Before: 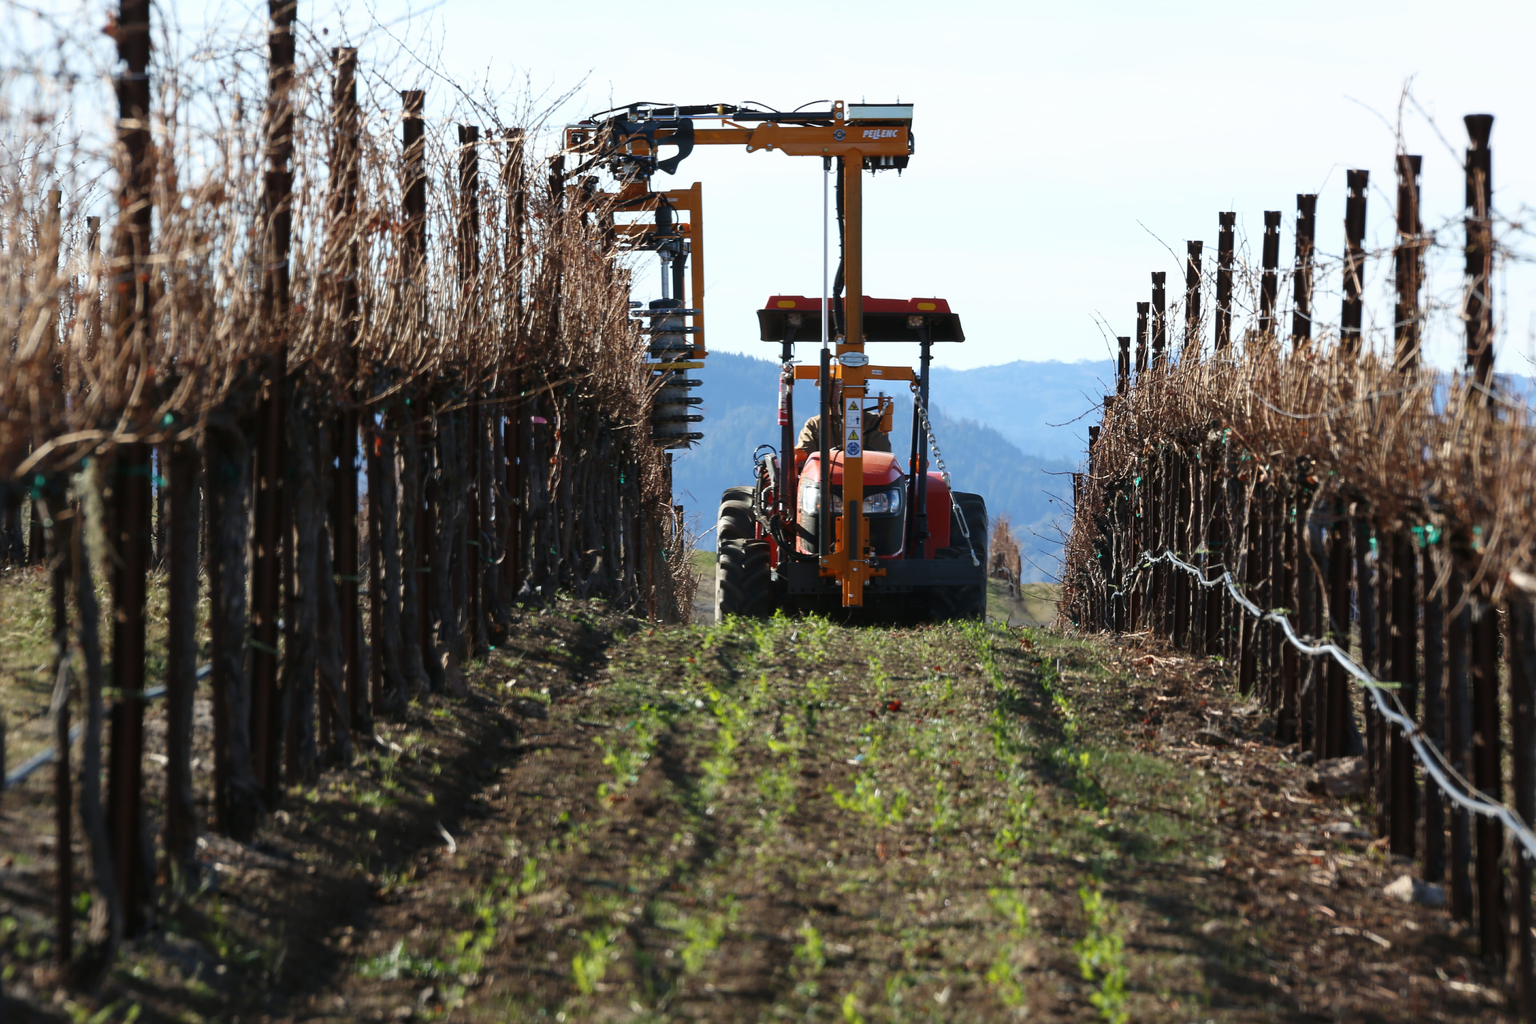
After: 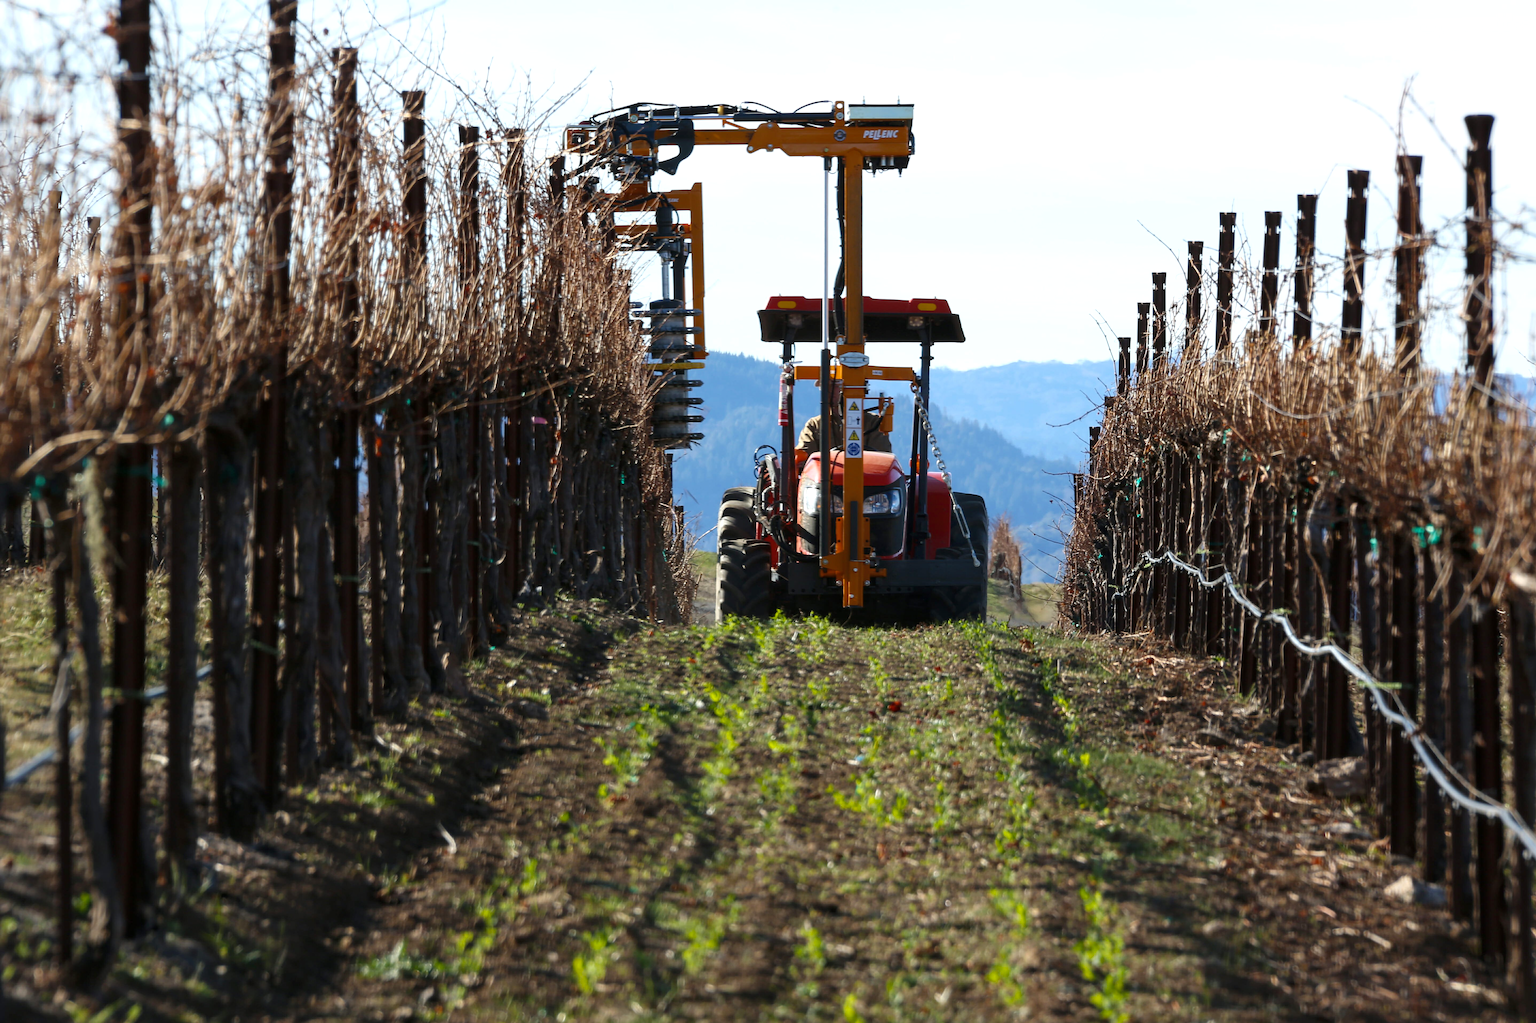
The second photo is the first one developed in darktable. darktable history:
color balance rgb: linear chroma grading › global chroma 10%, perceptual saturation grading › global saturation 5%, perceptual brilliance grading › global brilliance 4%, global vibrance 7%, saturation formula JzAzBz (2021)
contrast brightness saturation: saturation -0.05
local contrast: highlights 100%, shadows 100%, detail 120%, midtone range 0.2
